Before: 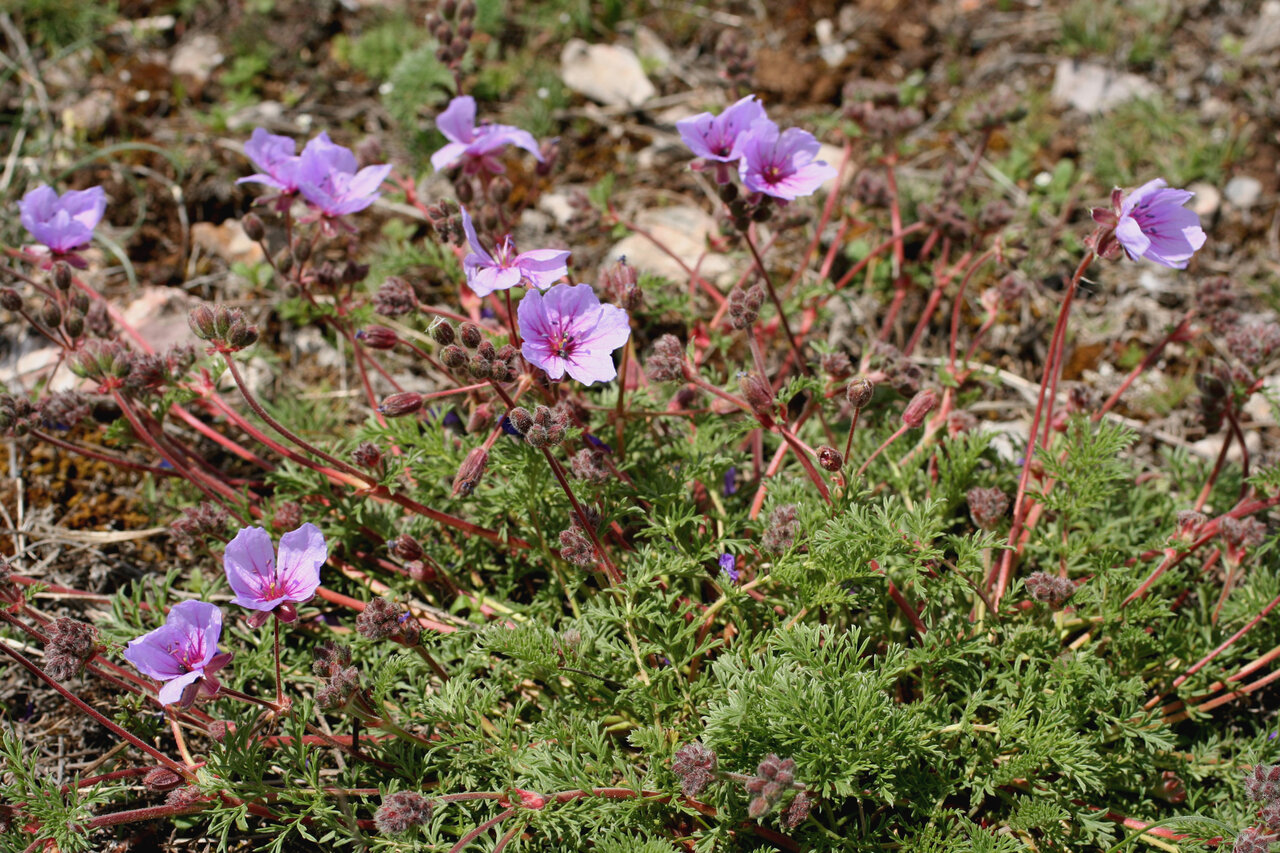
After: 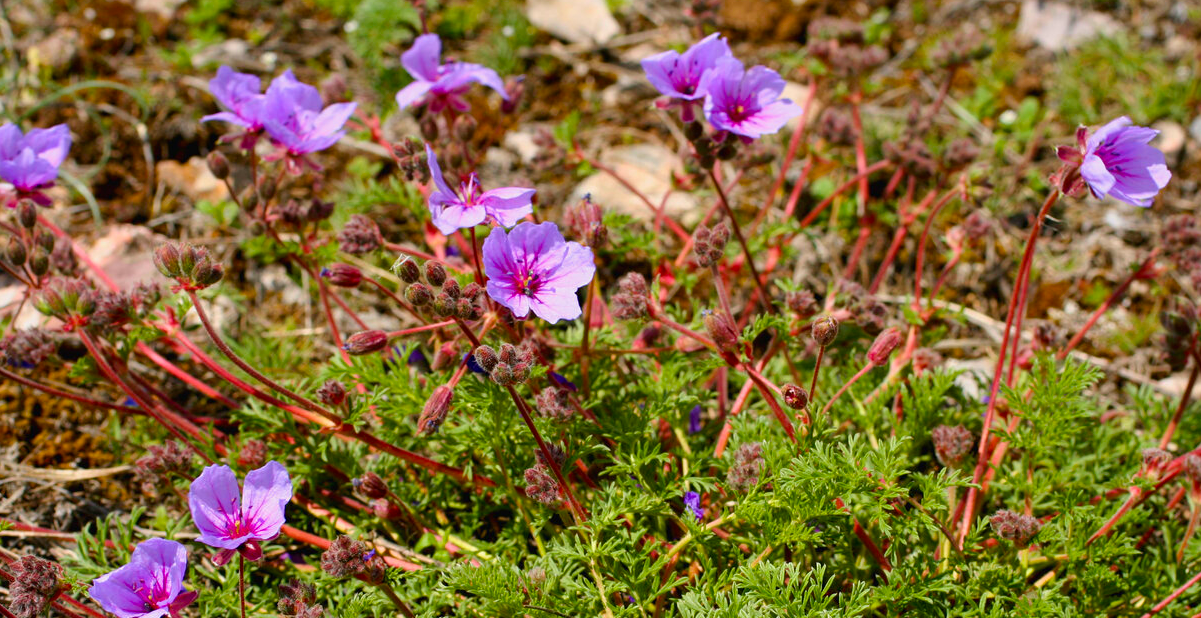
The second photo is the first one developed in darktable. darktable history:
exposure: black level correction 0.001, compensate highlight preservation false
crop: left 2.737%, top 7.287%, right 3.421%, bottom 20.179%
velvia: strength 51%, mid-tones bias 0.51
